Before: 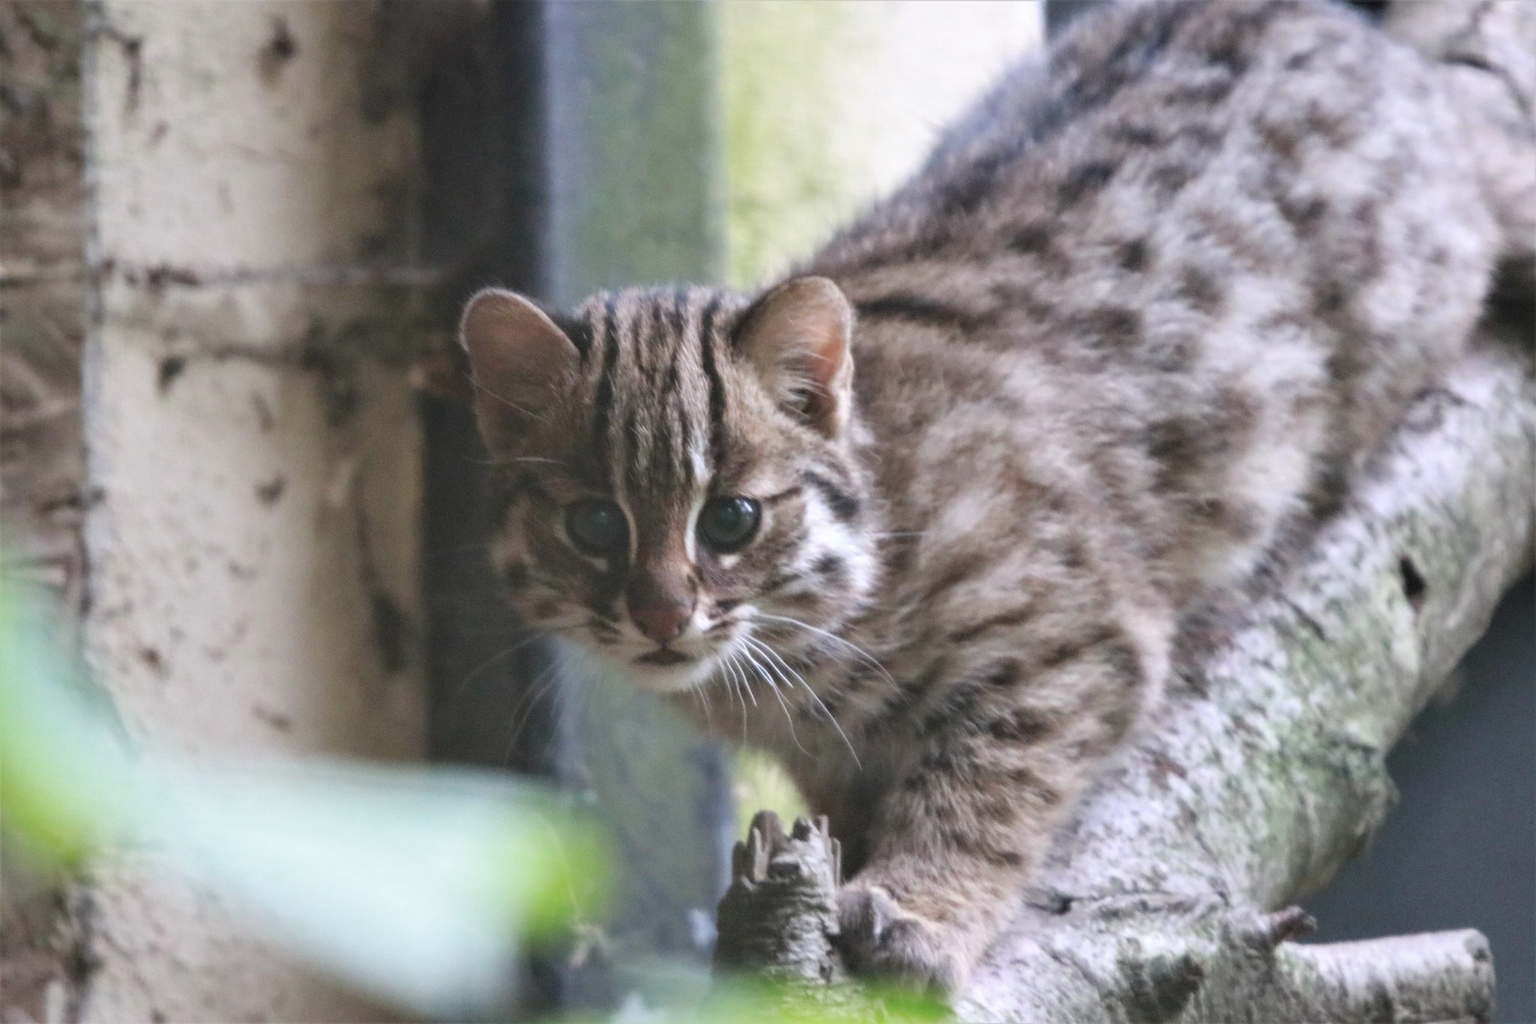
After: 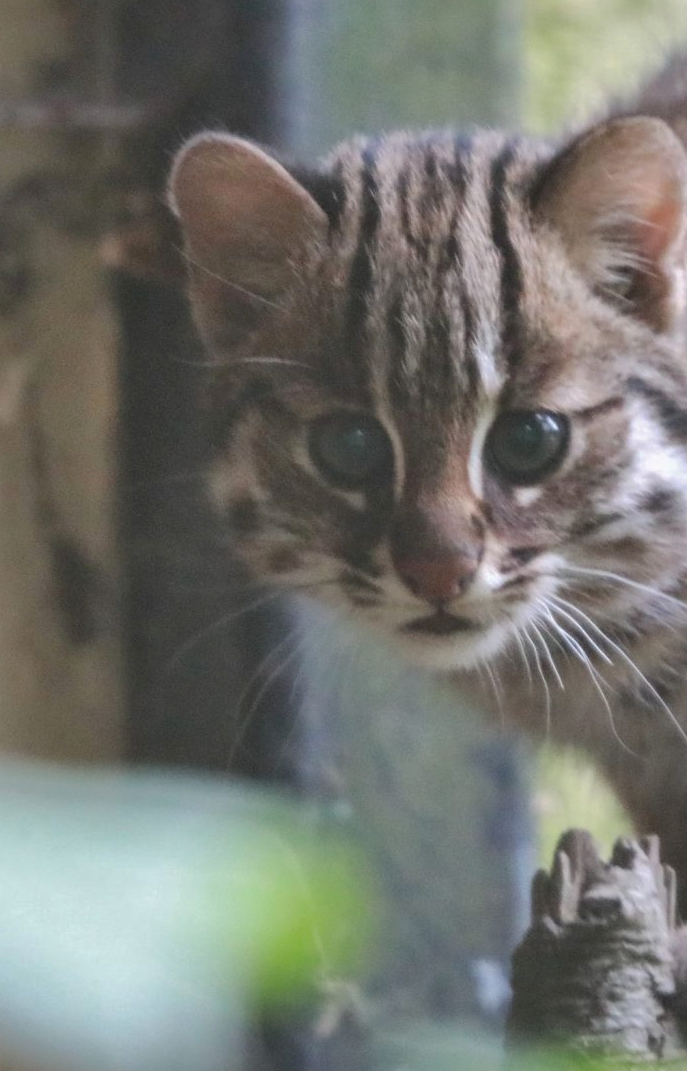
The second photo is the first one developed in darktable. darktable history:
crop and rotate: left 21.77%, top 18.528%, right 44.676%, bottom 2.997%
shadows and highlights: highlights -60
